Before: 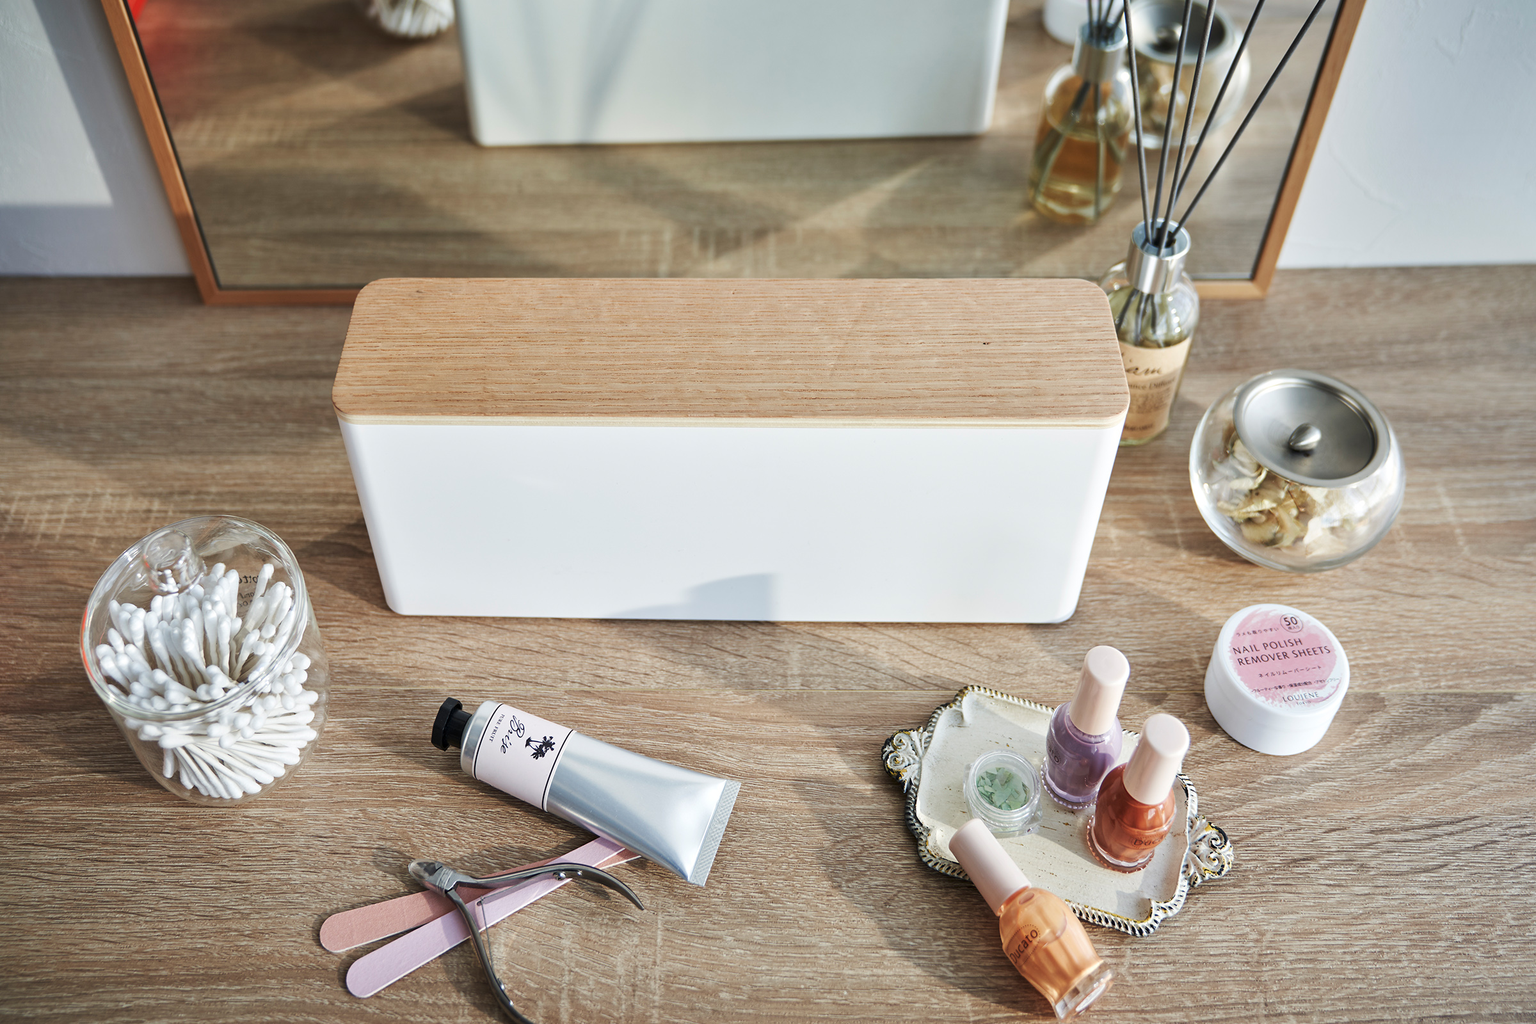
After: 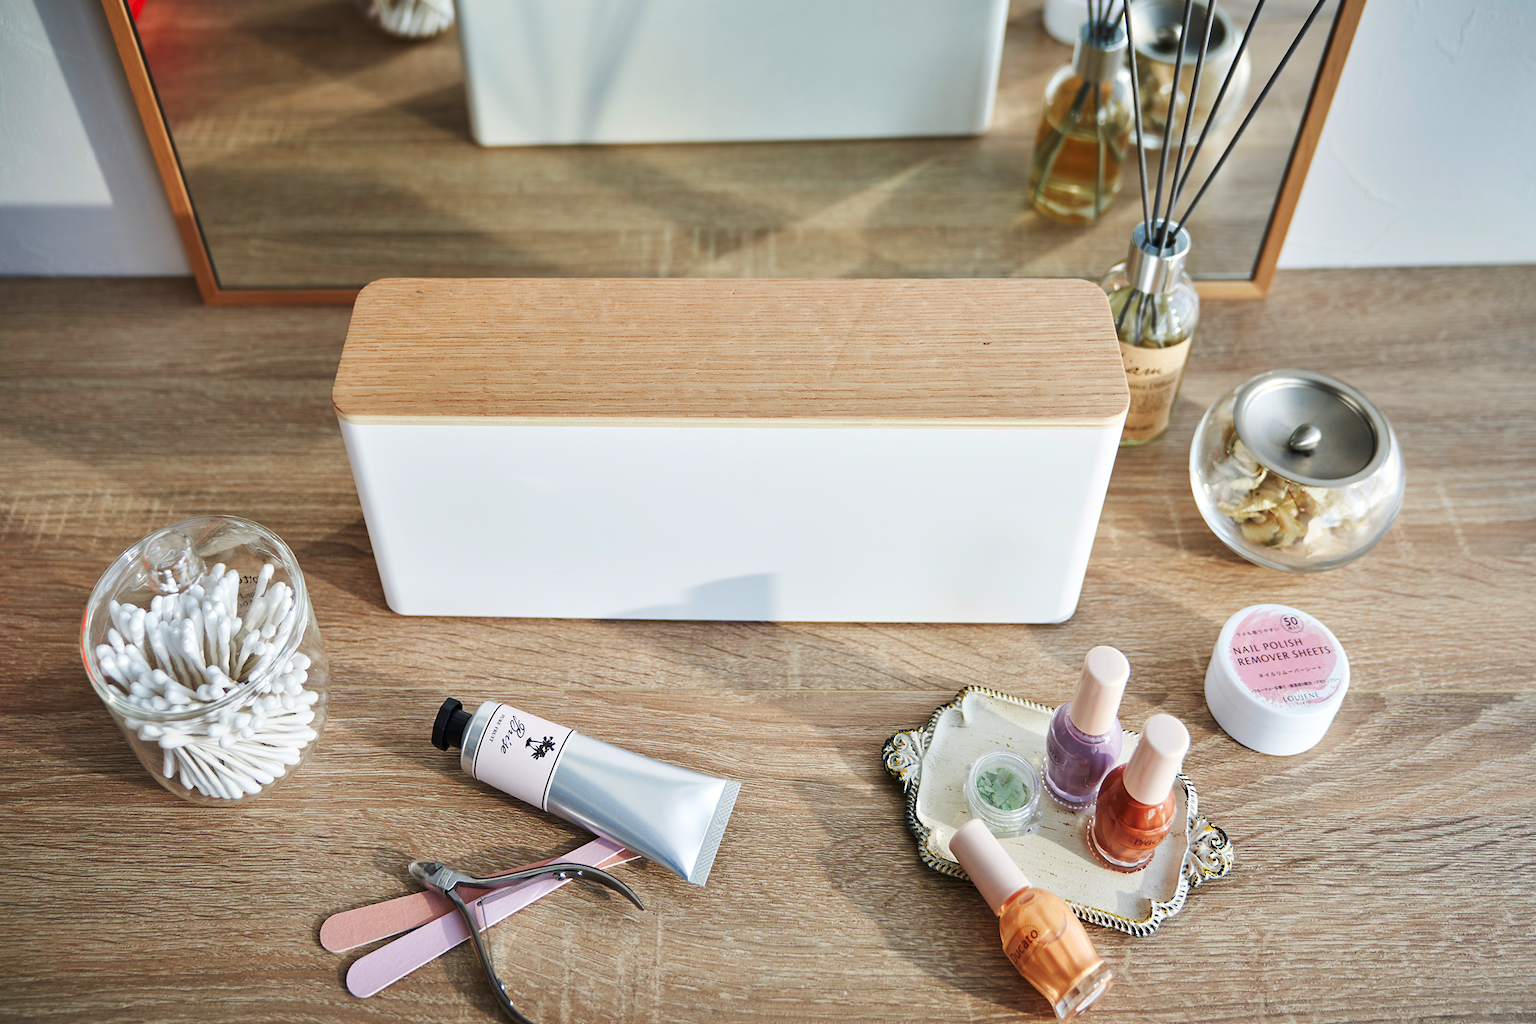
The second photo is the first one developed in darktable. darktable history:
sharpen: radius 5.28, amount 0.312, threshold 26.653
contrast brightness saturation: contrast 0.075, saturation 0.197
